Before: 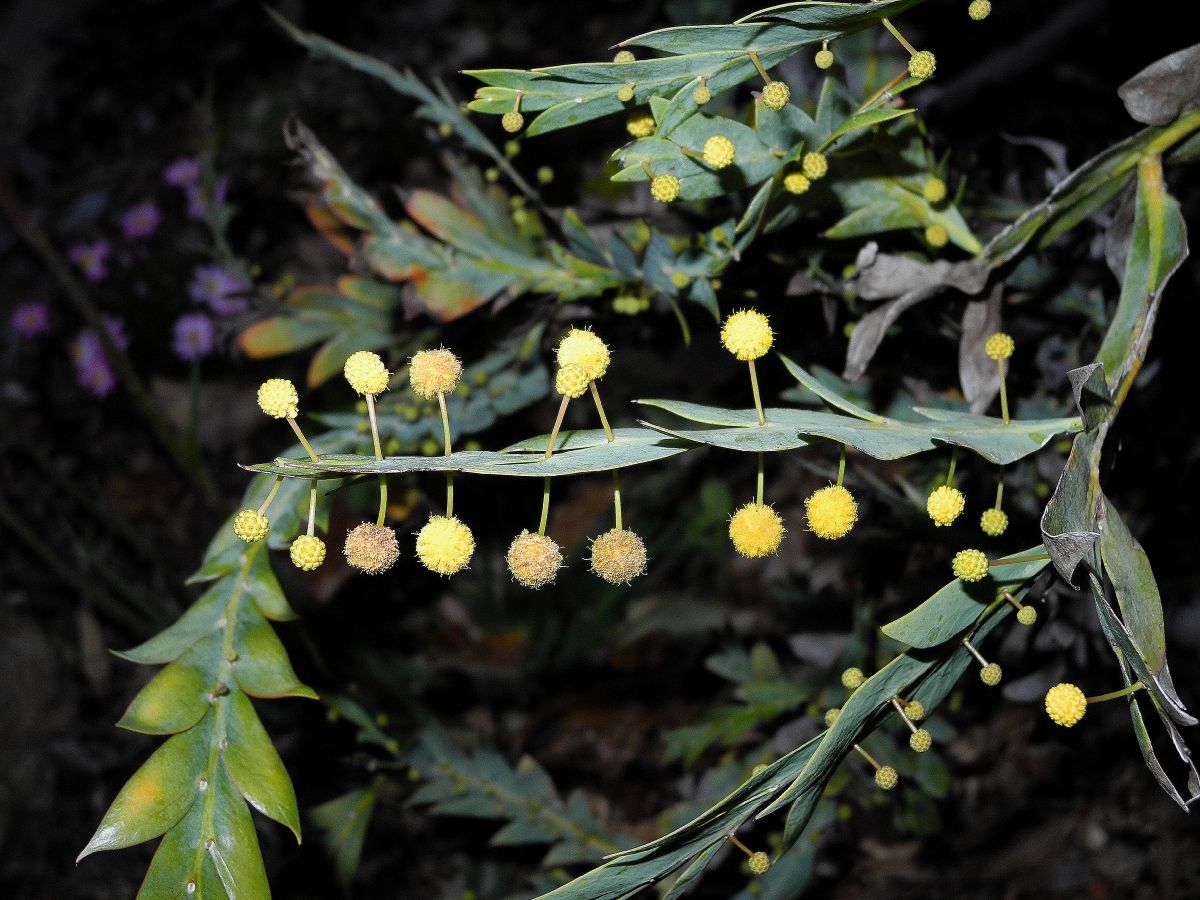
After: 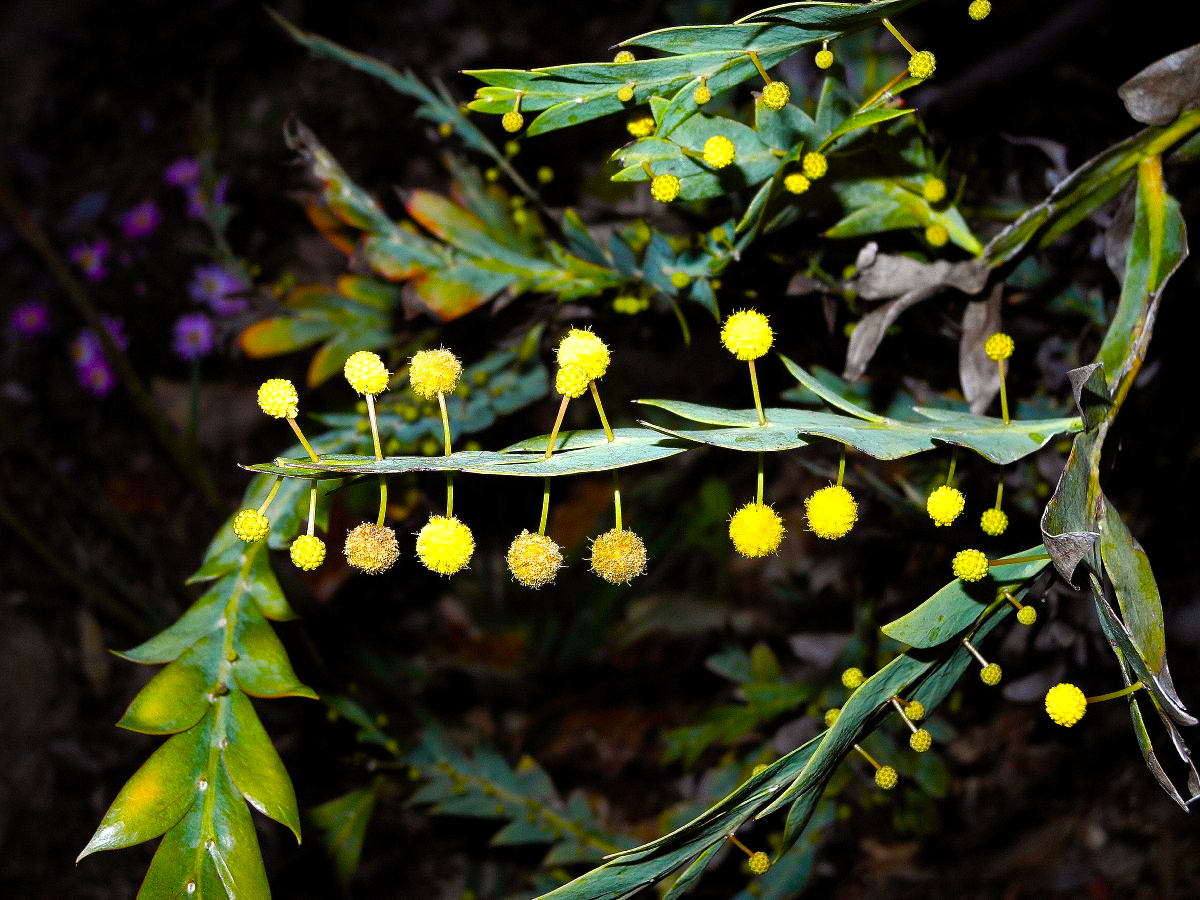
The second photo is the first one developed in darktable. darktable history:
color balance rgb: power › luminance -3.514%, power › chroma 0.559%, power › hue 38.09°, linear chroma grading › global chroma 9.897%, perceptual saturation grading › global saturation 40.471%, perceptual saturation grading › highlights -24.965%, perceptual saturation grading › mid-tones 35.459%, perceptual saturation grading › shadows 34.803%, perceptual brilliance grading › highlights 16.191%, perceptual brilliance grading › mid-tones 6.279%, perceptual brilliance grading › shadows -15.005%, global vibrance 27.281%
